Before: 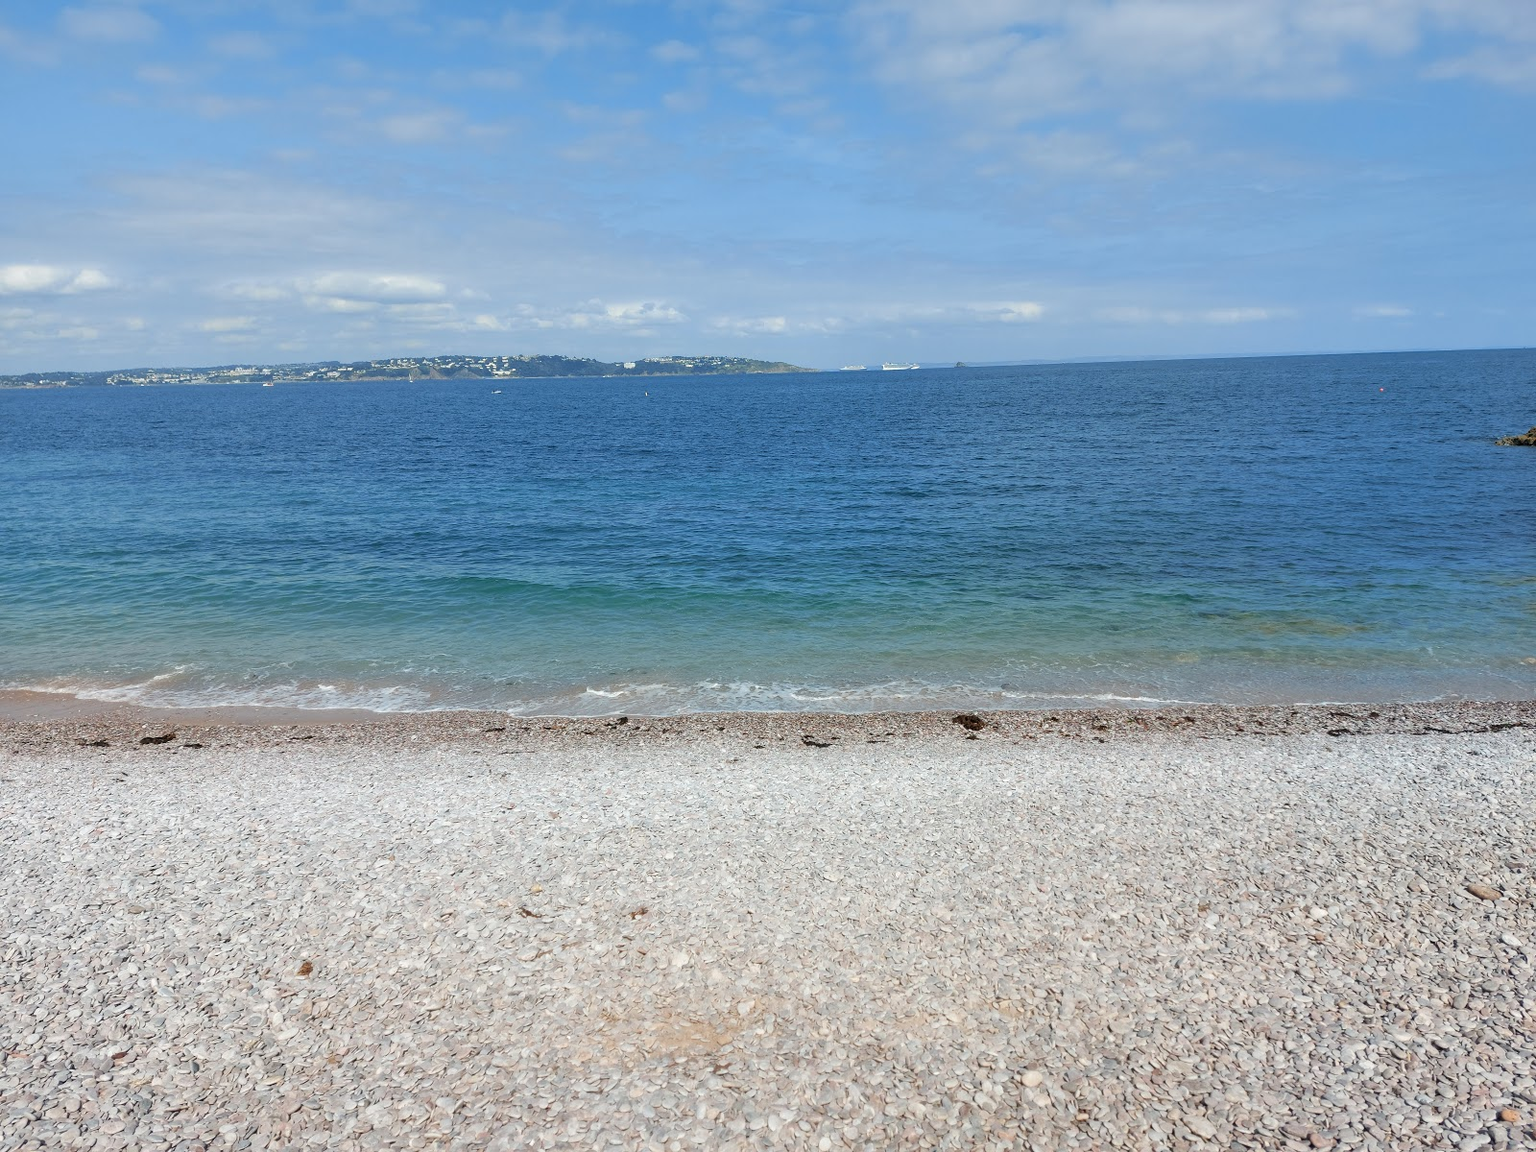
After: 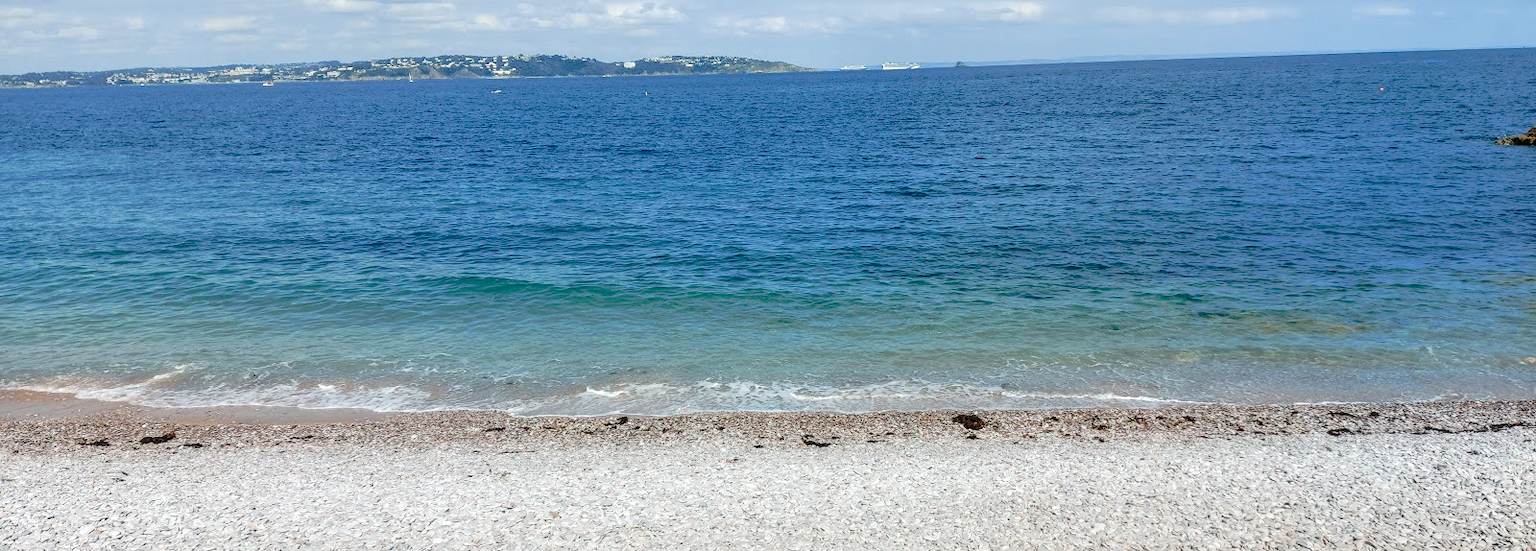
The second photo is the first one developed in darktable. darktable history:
tone curve: curves: ch0 [(0, 0) (0.081, 0.044) (0.192, 0.125) (0.283, 0.238) (0.416, 0.449) (0.495, 0.524) (0.686, 0.743) (0.826, 0.865) (0.978, 0.988)]; ch1 [(0, 0) (0.161, 0.092) (0.35, 0.33) (0.392, 0.392) (0.427, 0.426) (0.479, 0.472) (0.505, 0.497) (0.521, 0.514) (0.547, 0.568) (0.579, 0.597) (0.625, 0.627) (0.678, 0.733) (1, 1)]; ch2 [(0, 0) (0.346, 0.362) (0.404, 0.427) (0.502, 0.495) (0.531, 0.523) (0.549, 0.554) (0.582, 0.596) (0.629, 0.642) (0.717, 0.678) (1, 1)], preserve colors none
crop and rotate: top 26.107%, bottom 26.007%
local contrast: on, module defaults
